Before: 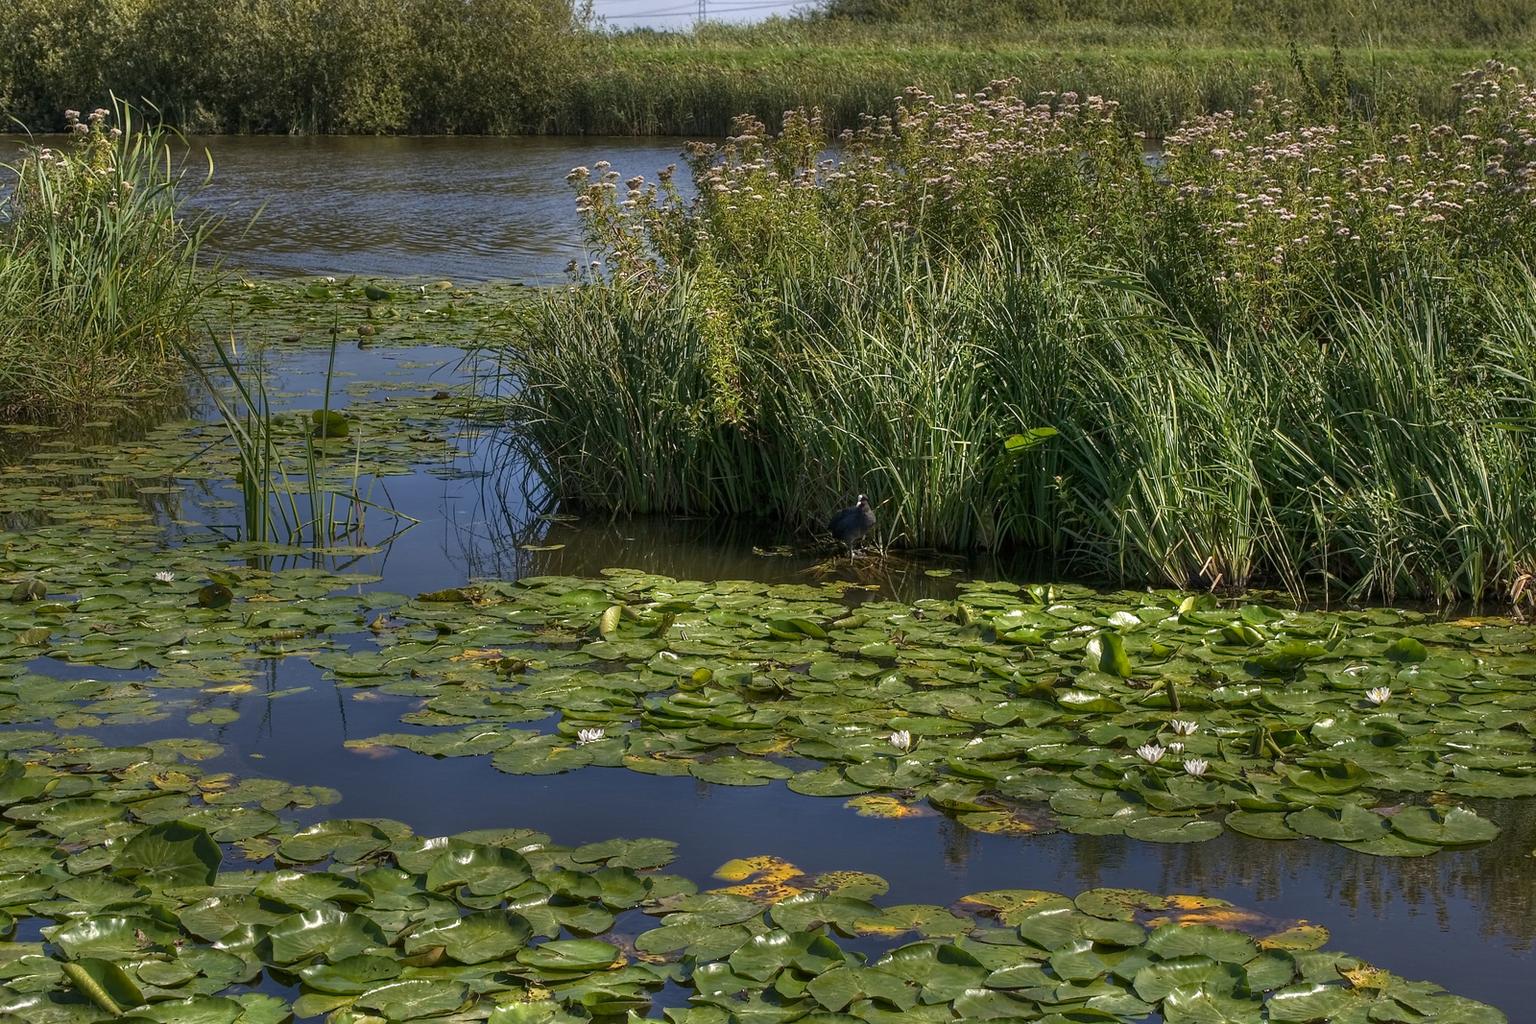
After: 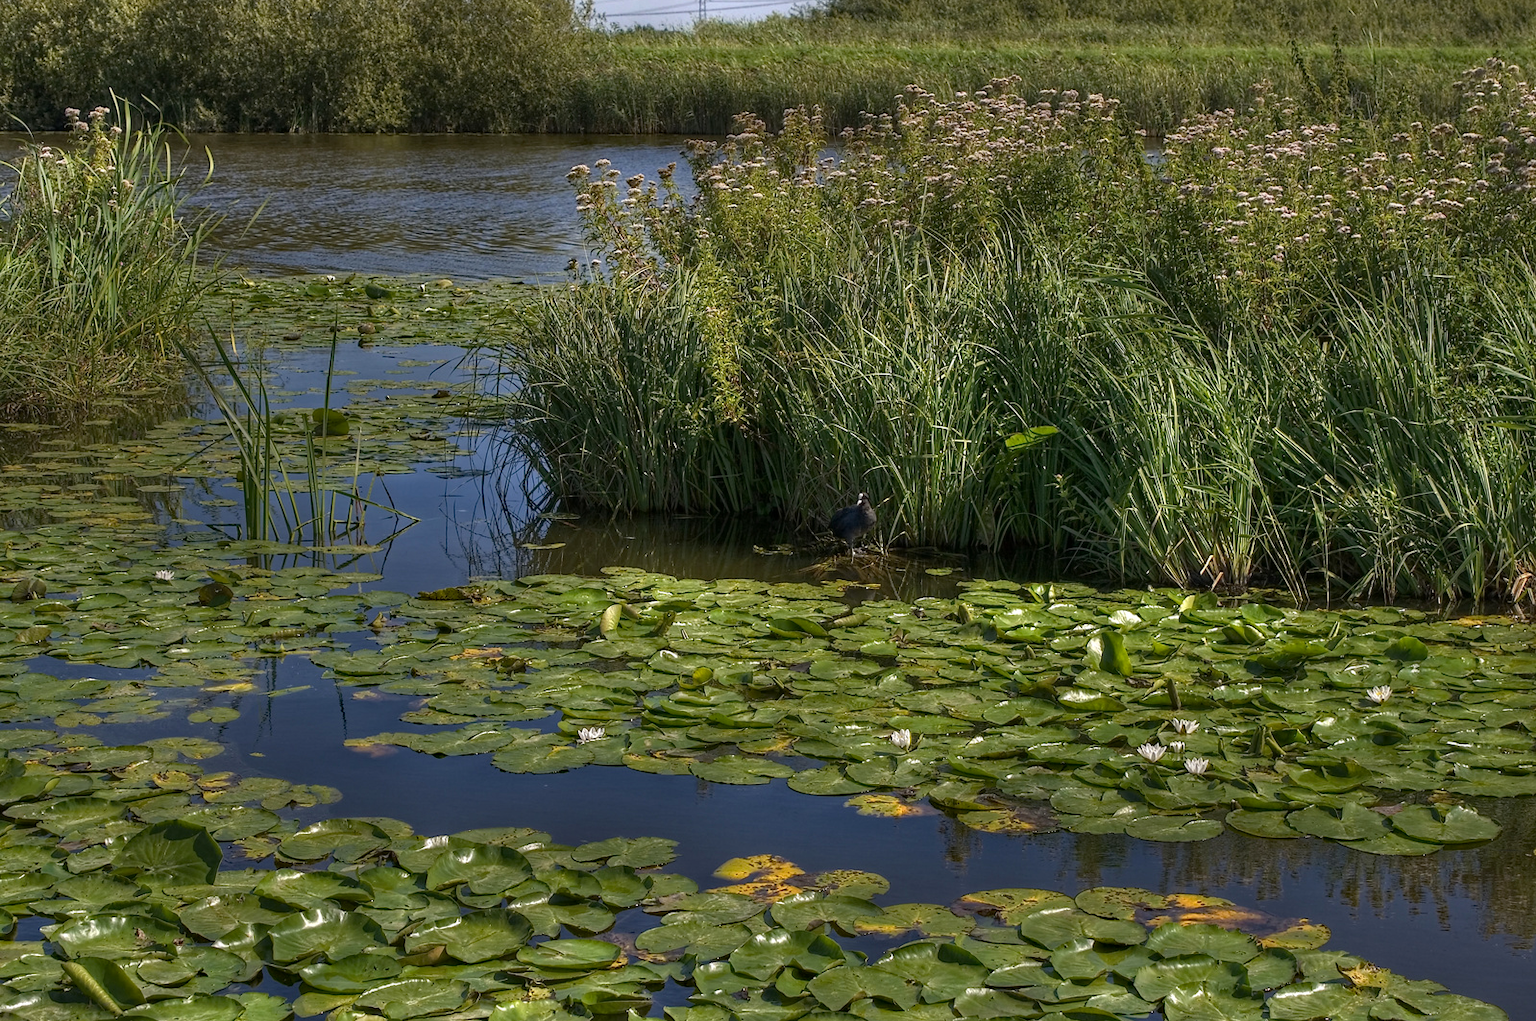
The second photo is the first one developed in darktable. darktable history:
haze removal: strength 0.29, distance 0.243, adaptive false
crop: top 0.21%, bottom 0.138%
